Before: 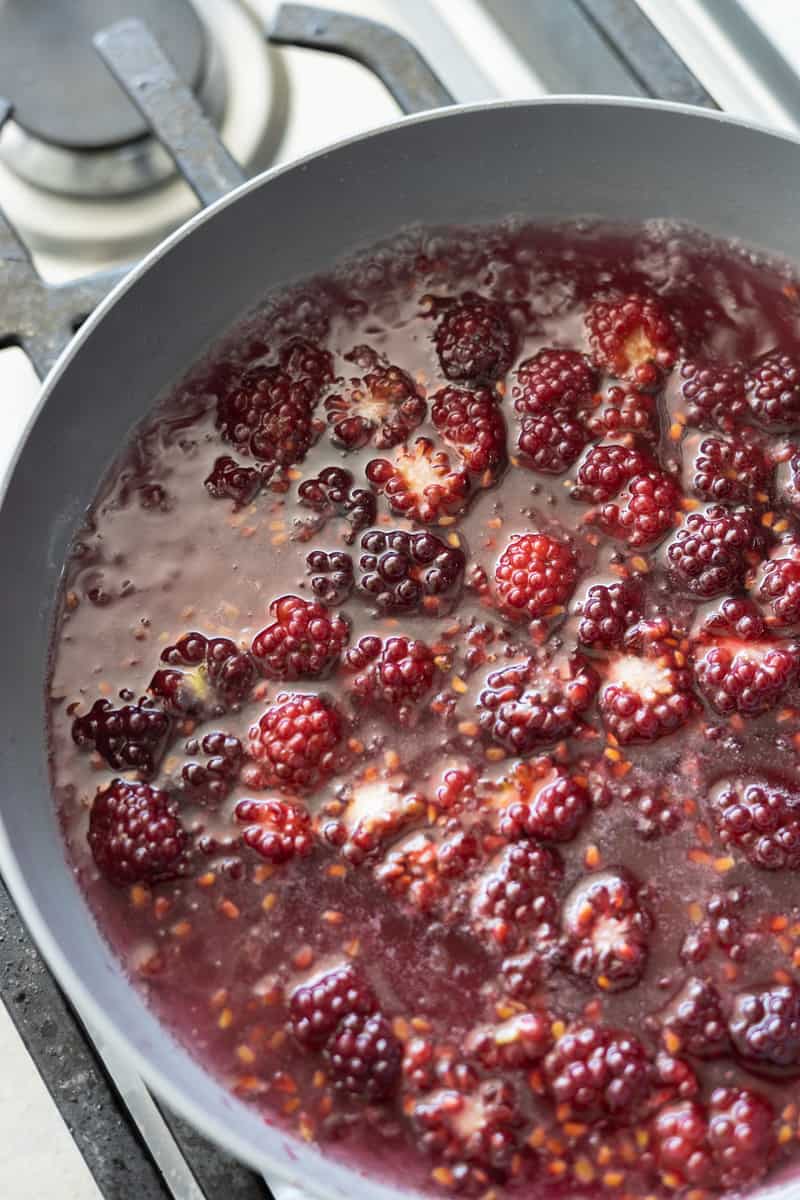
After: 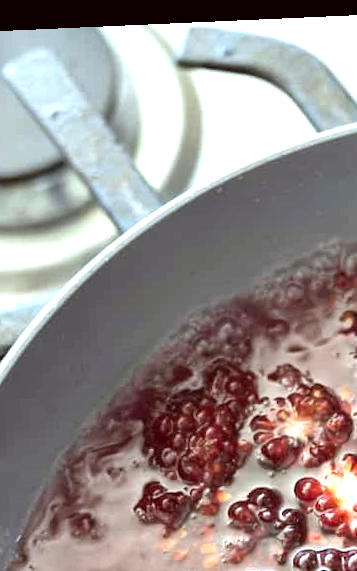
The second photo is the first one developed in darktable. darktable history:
crop and rotate: left 10.817%, top 0.062%, right 47.194%, bottom 53.626%
exposure: black level correction 0, exposure 0.9 EV, compensate highlight preservation false
rotate and perspective: rotation -2.56°, automatic cropping off
color correction: highlights a* -4.98, highlights b* -3.76, shadows a* 3.83, shadows b* 4.08
